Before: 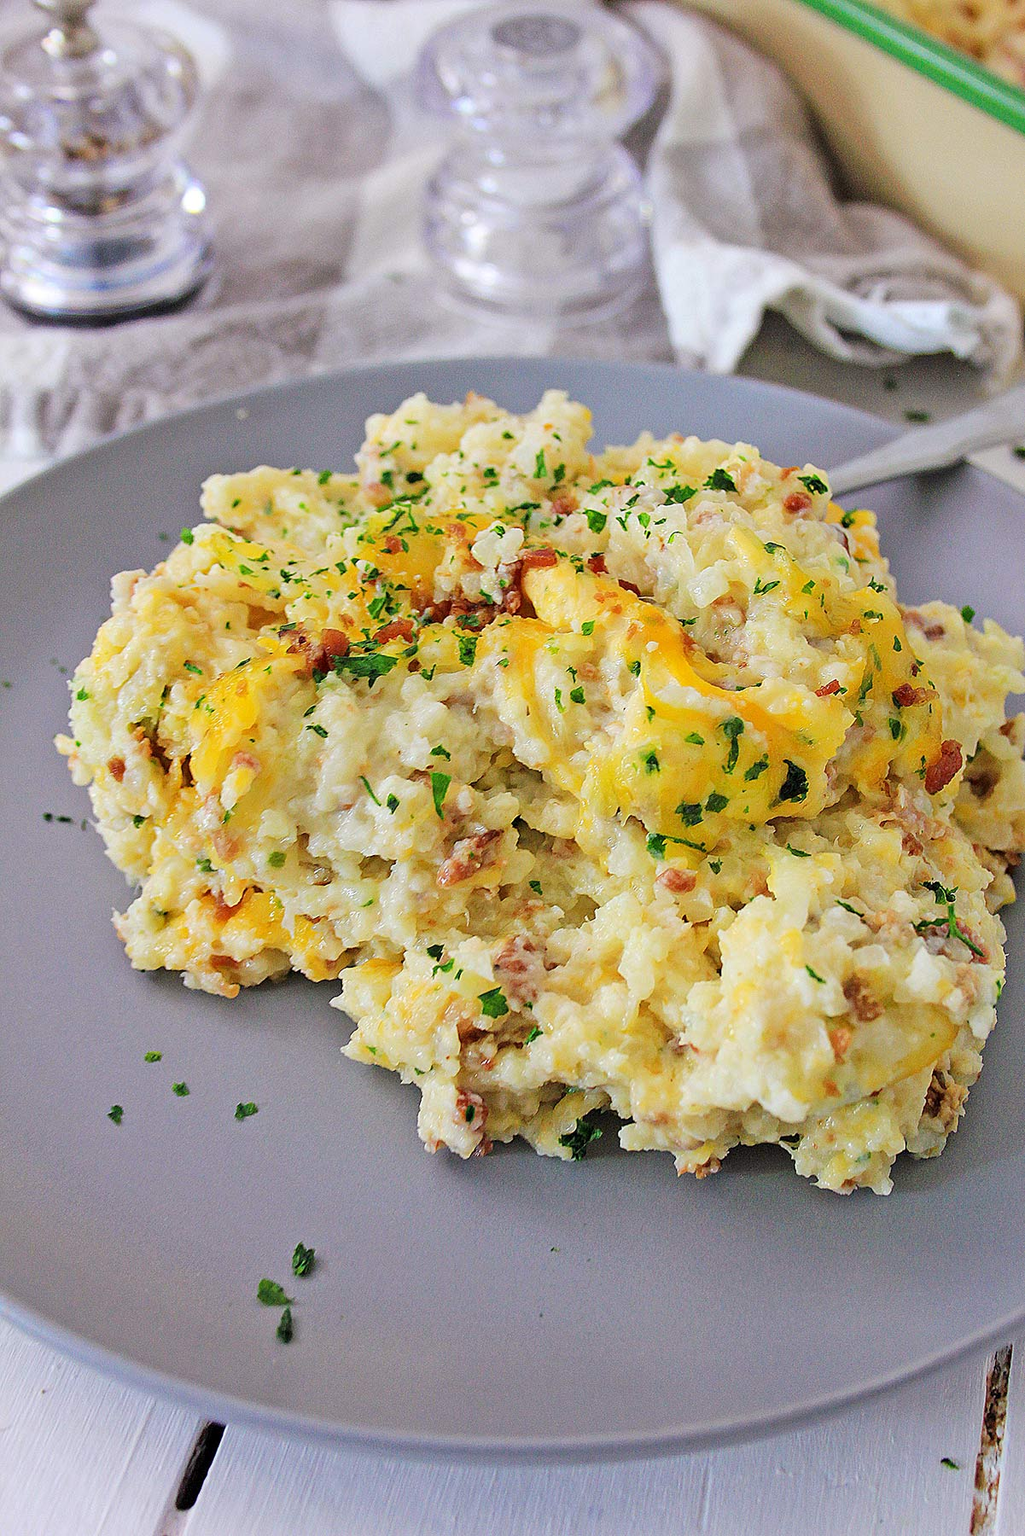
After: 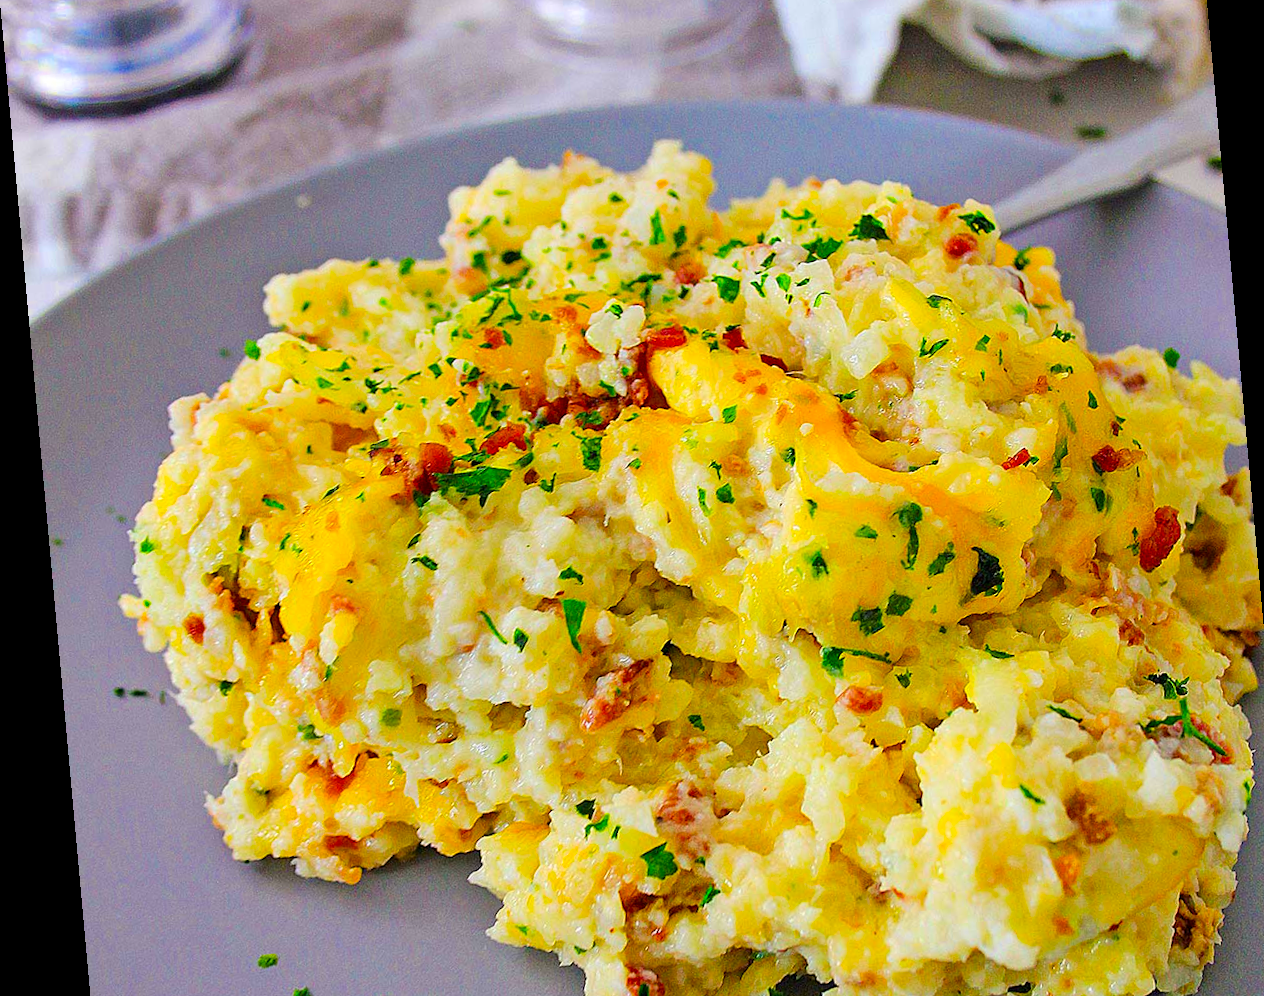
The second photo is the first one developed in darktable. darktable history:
rotate and perspective: rotation -5.2°, automatic cropping off
crop: left 1.744%, top 19.225%, right 5.069%, bottom 28.357%
color balance rgb: perceptual saturation grading › global saturation 25%, global vibrance 20%
color zones: curves: ch0 [(0, 0.613) (0.01, 0.613) (0.245, 0.448) (0.498, 0.529) (0.642, 0.665) (0.879, 0.777) (0.99, 0.613)]; ch1 [(0, 0) (0.143, 0) (0.286, 0) (0.429, 0) (0.571, 0) (0.714, 0) (0.857, 0)], mix -131.09%
